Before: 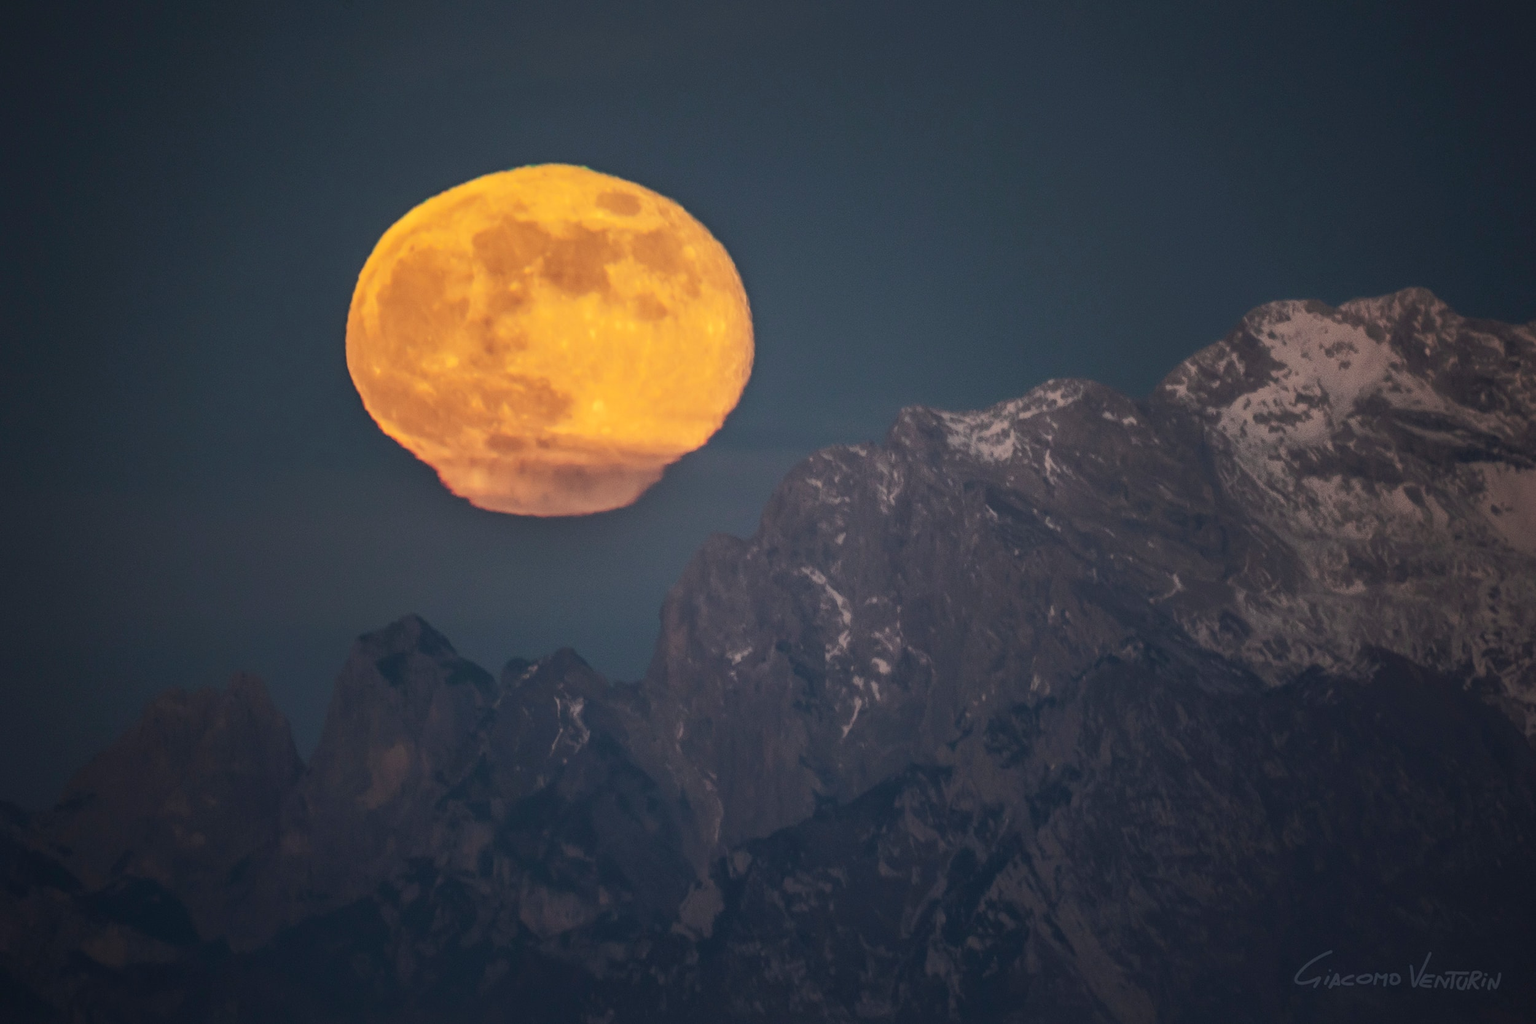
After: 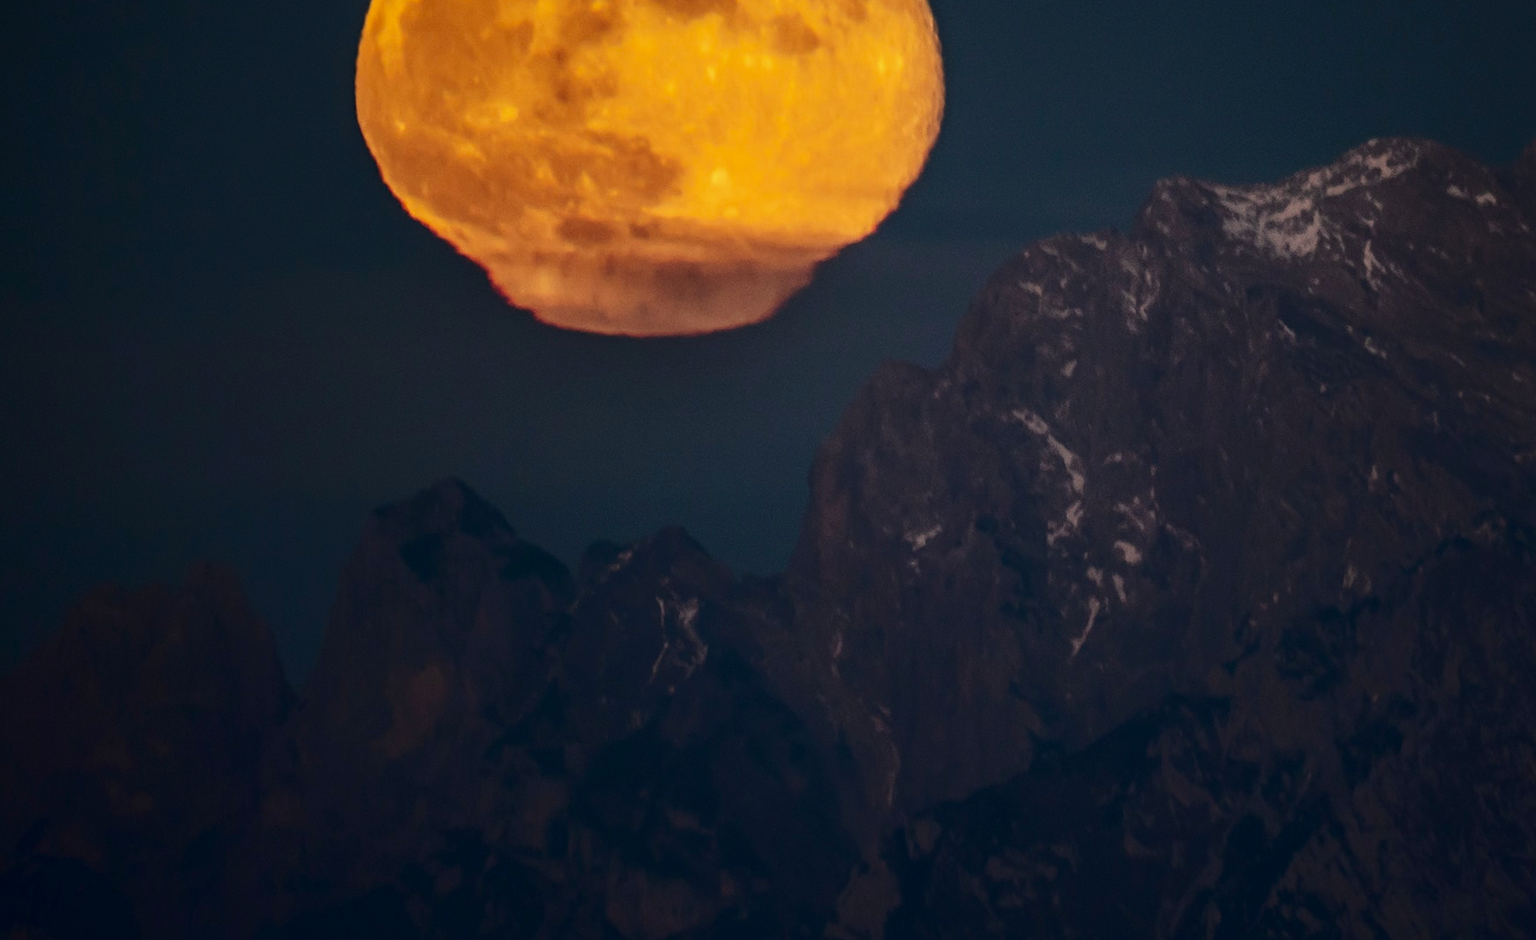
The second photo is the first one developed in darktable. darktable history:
contrast equalizer: y [[0.5, 0.5, 0.472, 0.5, 0.5, 0.5], [0.5 ×6], [0.5 ×6], [0 ×6], [0 ×6]]
crop: left 6.488%, top 27.668%, right 24.183%, bottom 8.656%
contrast brightness saturation: contrast 0.13, brightness -0.24, saturation 0.14
